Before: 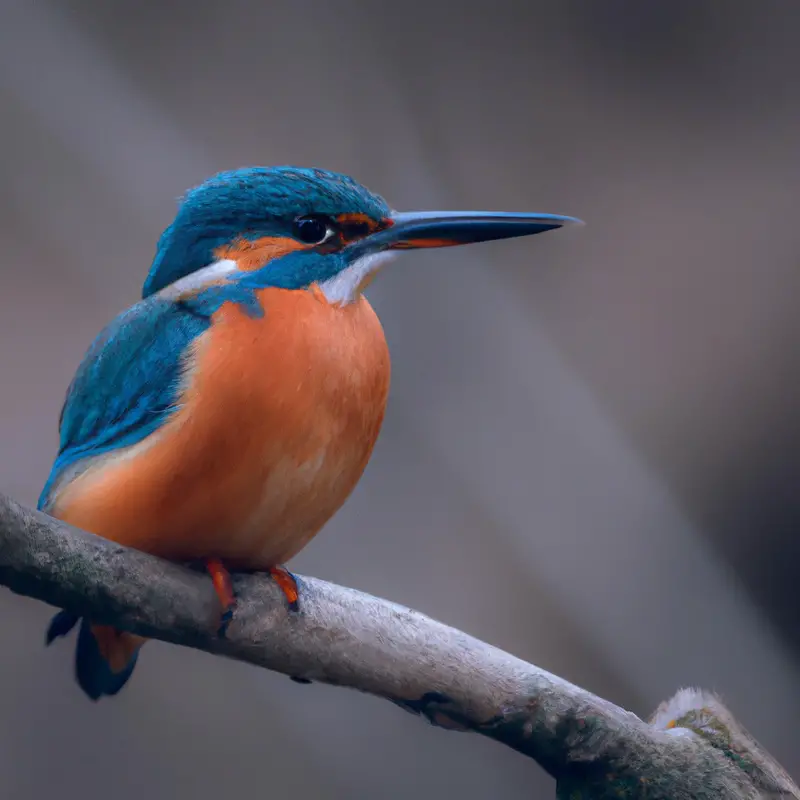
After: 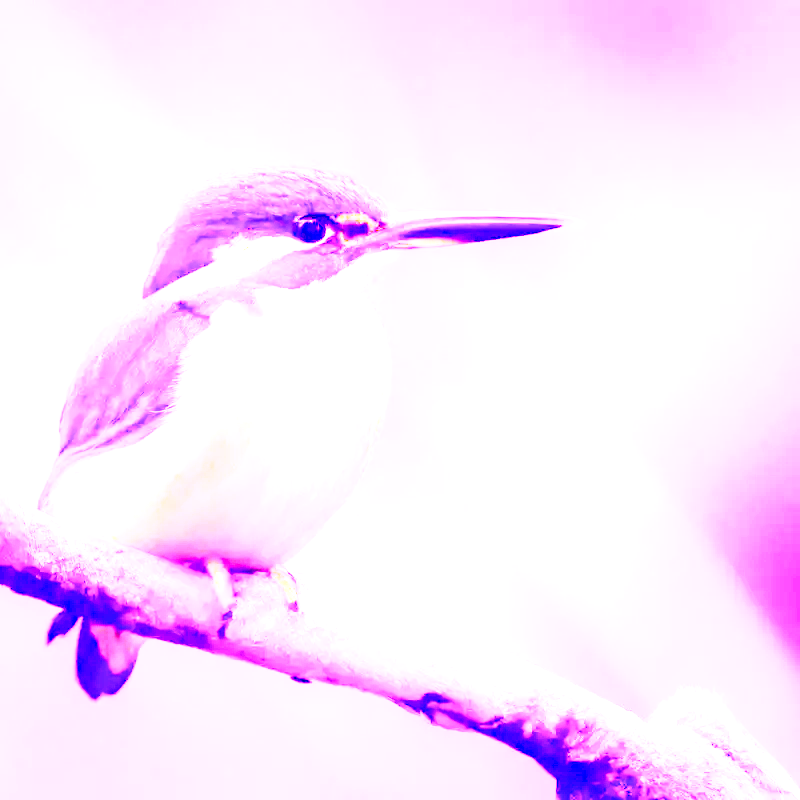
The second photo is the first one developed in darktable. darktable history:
base curve: curves: ch0 [(0, 0) (0.028, 0.03) (0.121, 0.232) (0.46, 0.748) (0.859, 0.968) (1, 1)], preserve colors none
white balance: red 8, blue 8
